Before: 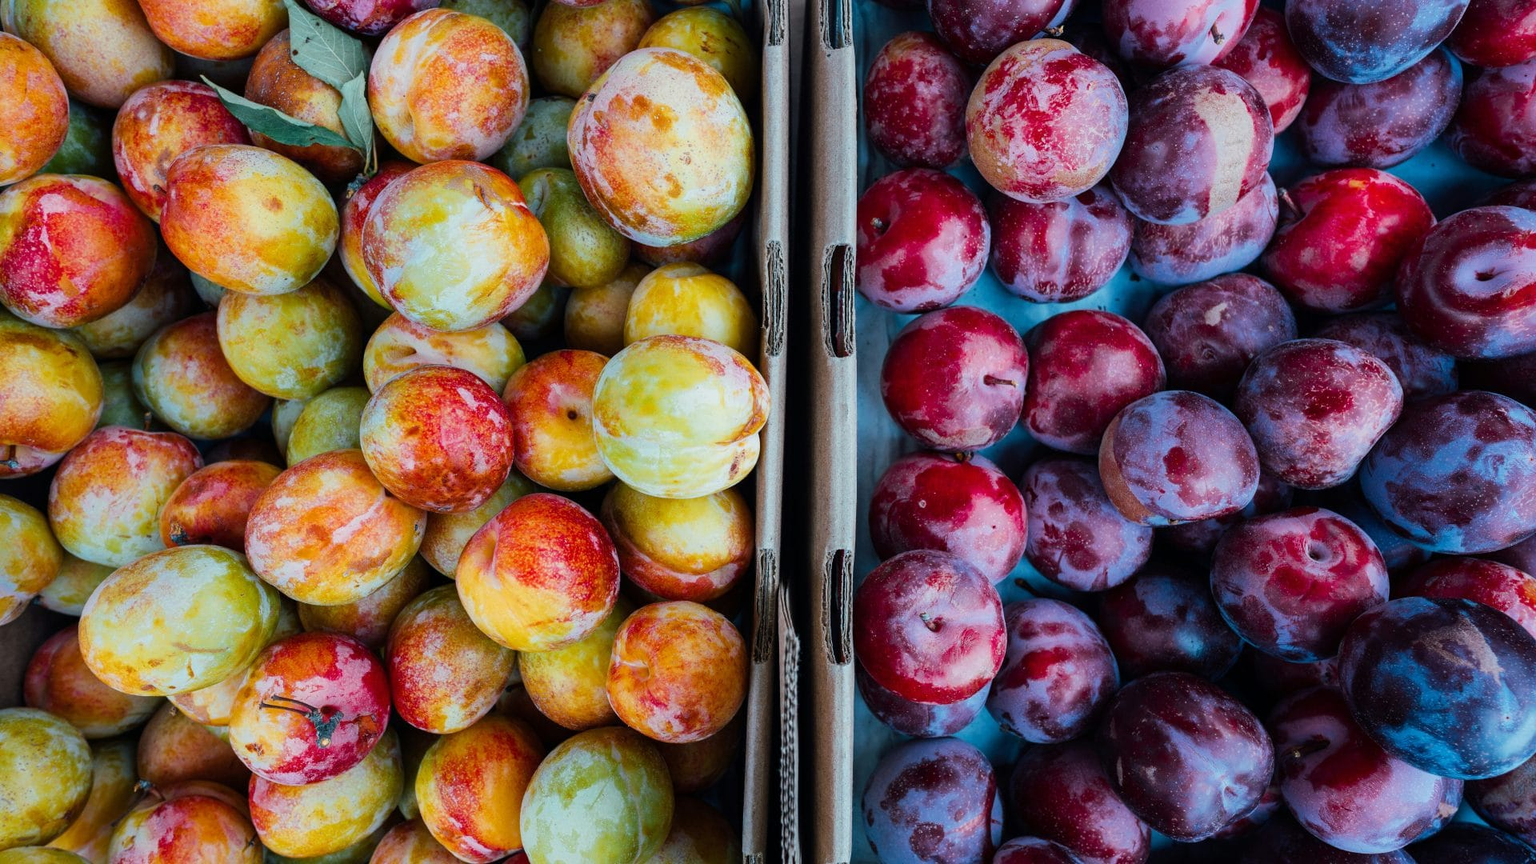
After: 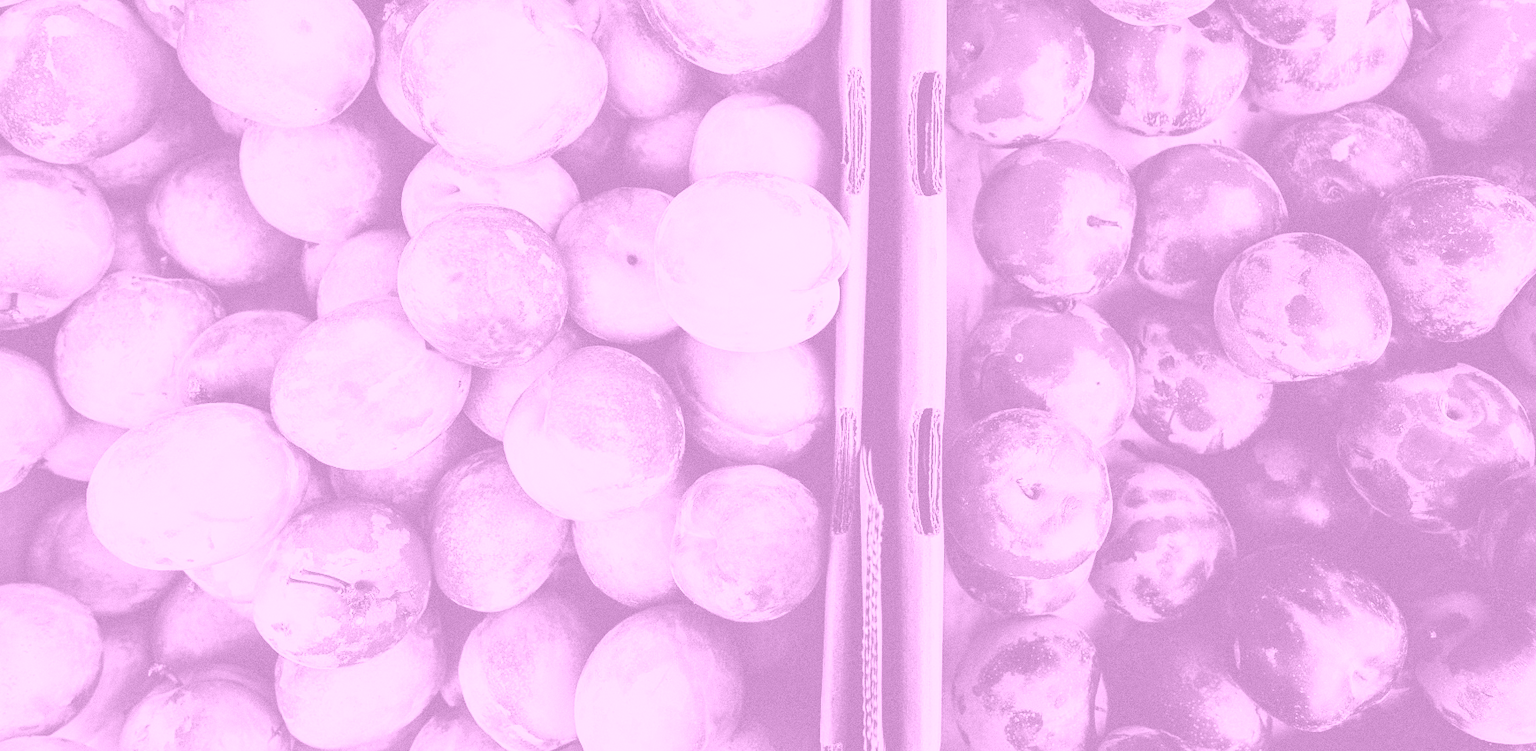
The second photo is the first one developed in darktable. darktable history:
crop: top 20.916%, right 9.437%, bottom 0.316%
color balance rgb: linear chroma grading › shadows -3%, linear chroma grading › highlights -4%
colorize: hue 331.2°, saturation 75%, source mix 30.28%, lightness 70.52%, version 1
grain: on, module defaults
sharpen: amount 0.2
base curve: curves: ch0 [(0, 0) (0.032, 0.037) (0.105, 0.228) (0.435, 0.76) (0.856, 0.983) (1, 1)], preserve colors none
rgb curve: curves: ch2 [(0, 0) (0.567, 0.512) (1, 1)], mode RGB, independent channels
